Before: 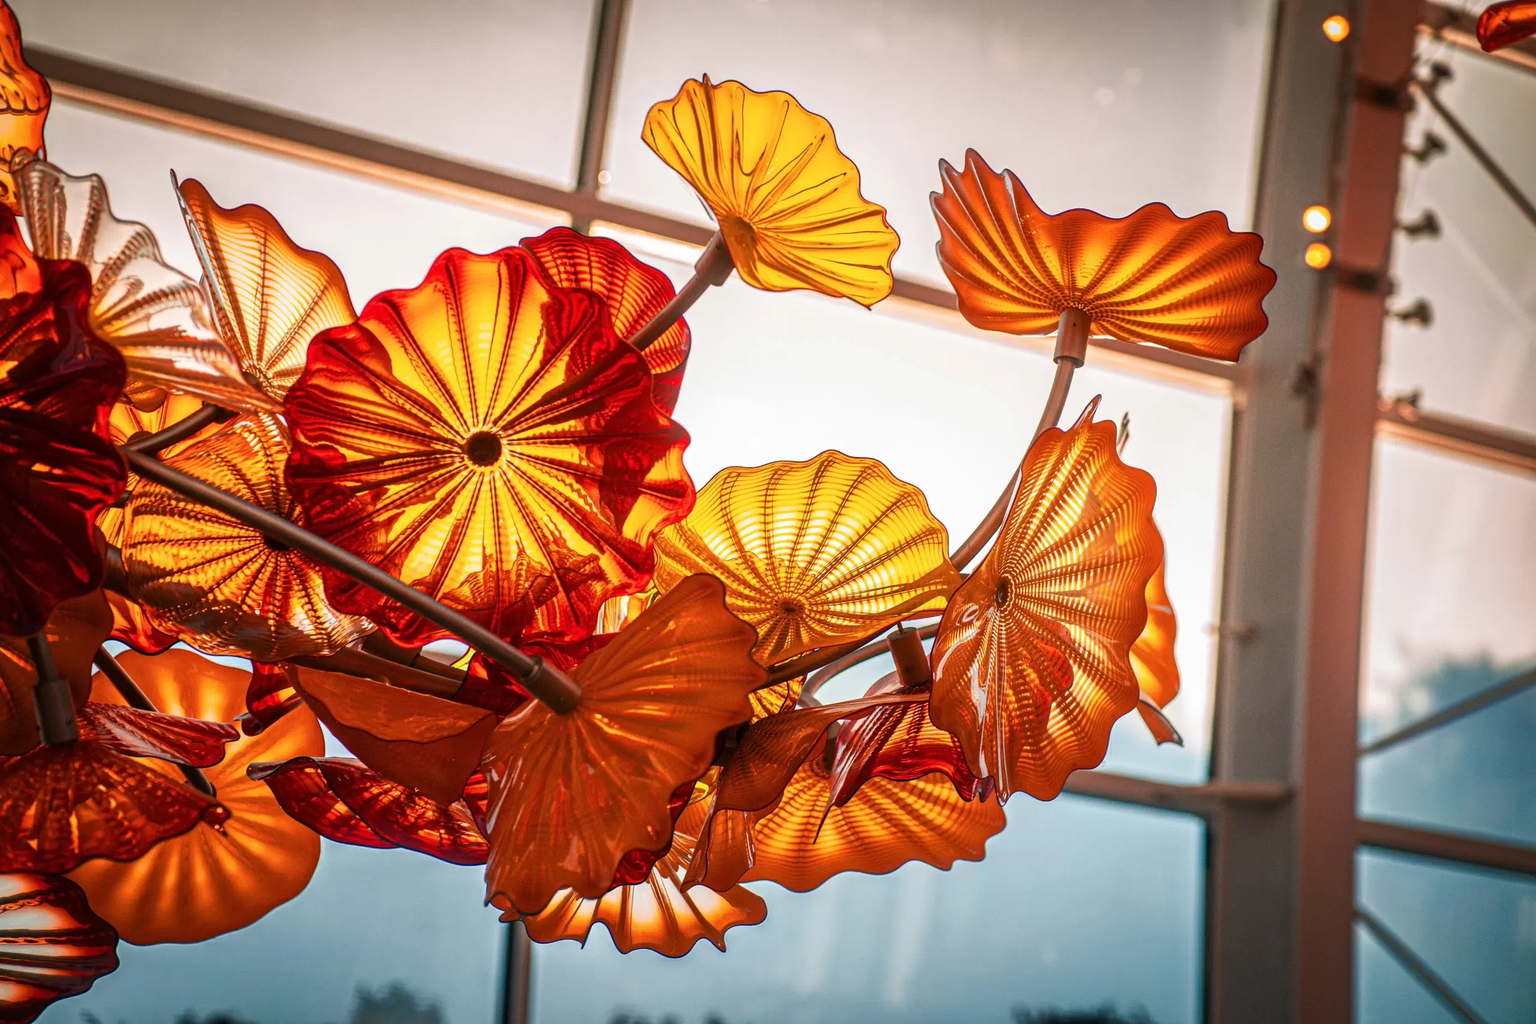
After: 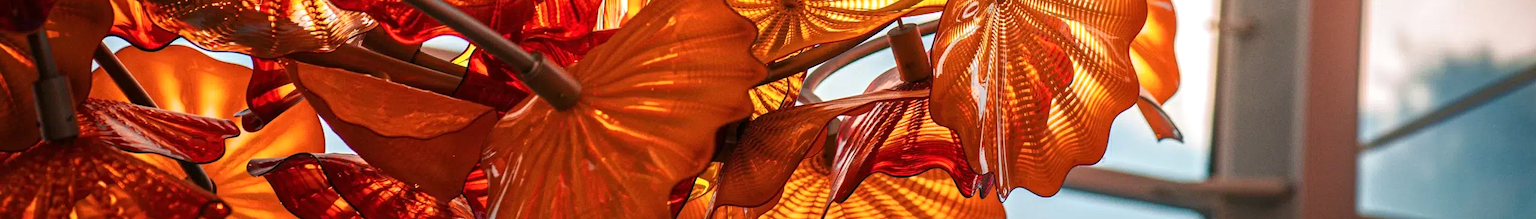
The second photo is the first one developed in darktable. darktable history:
exposure: exposure 0.161 EV, compensate highlight preservation false
crop and rotate: top 59.042%, bottom 19.543%
